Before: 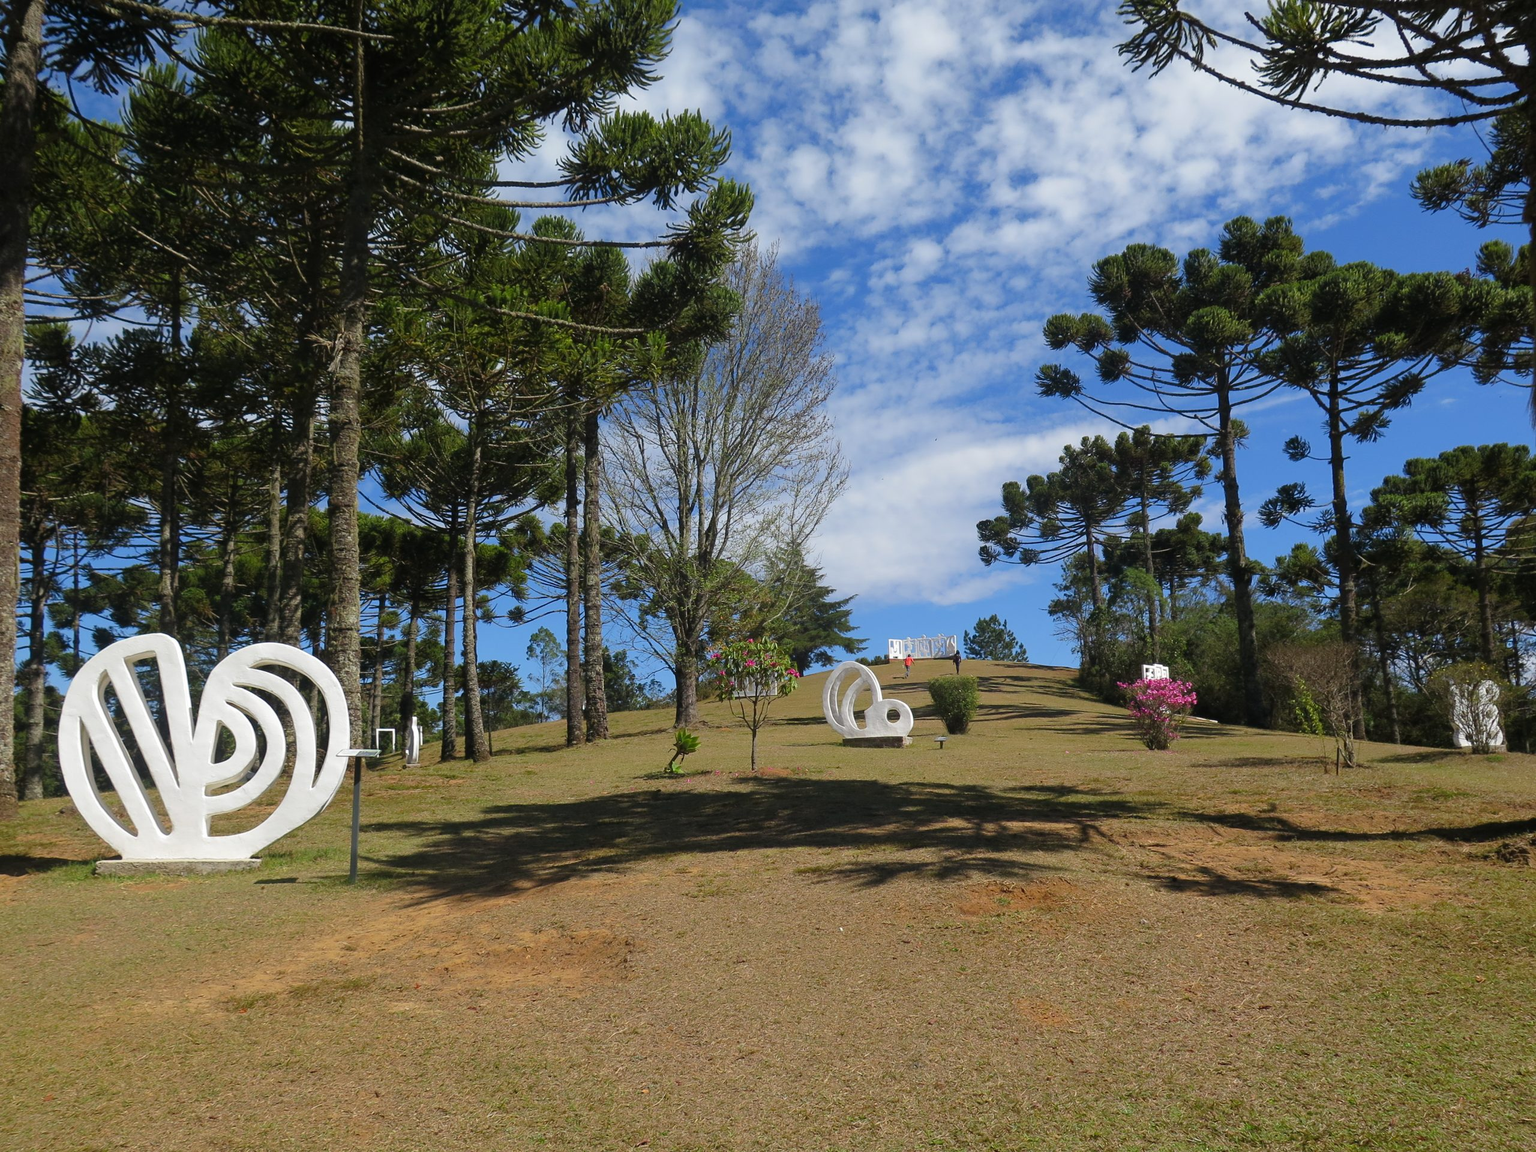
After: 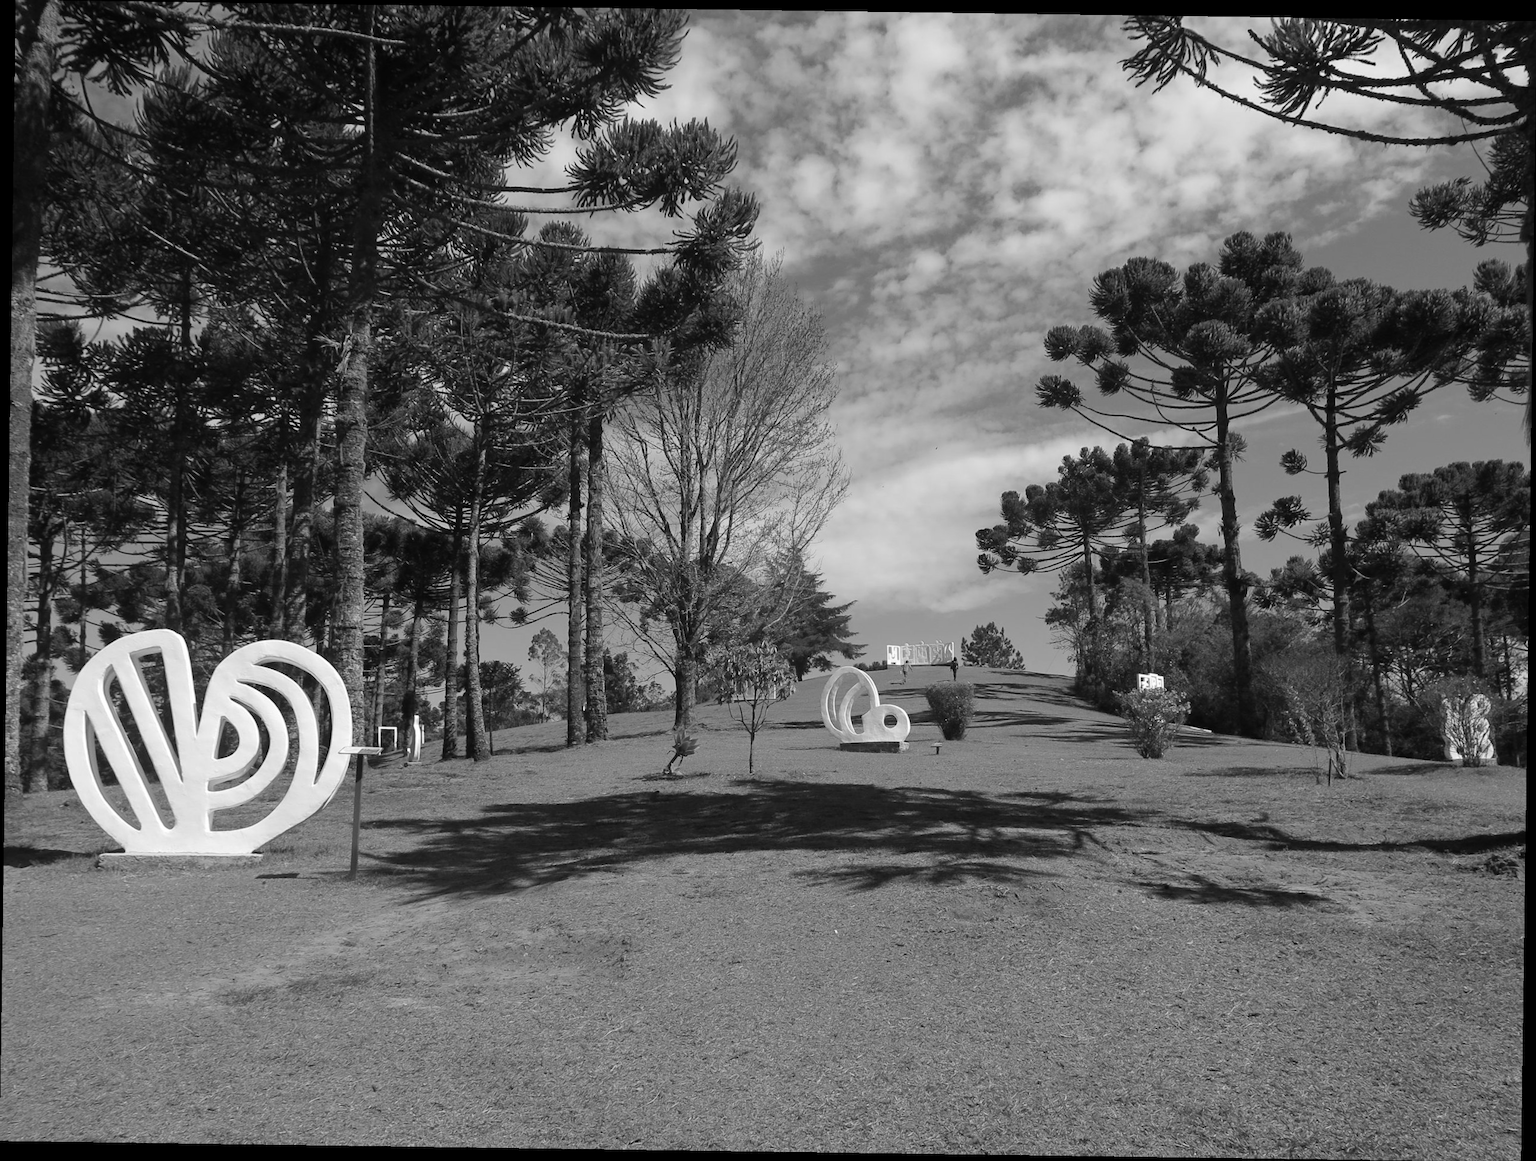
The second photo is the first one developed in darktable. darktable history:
monochrome: on, module defaults
rotate and perspective: rotation 0.8°, automatic cropping off
